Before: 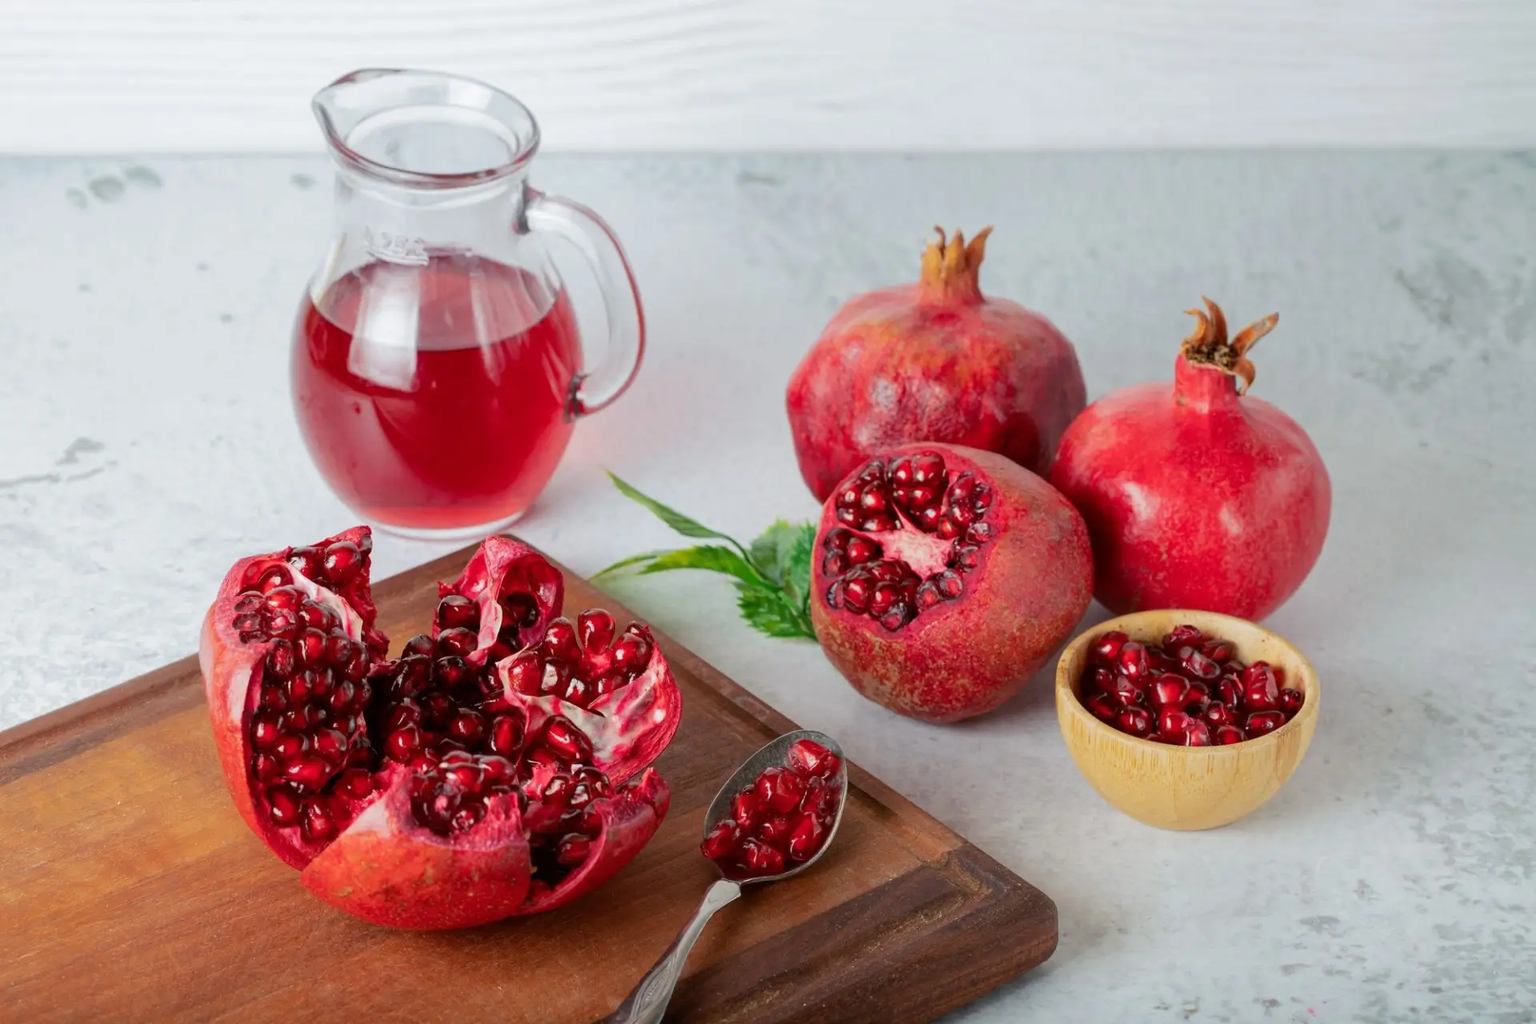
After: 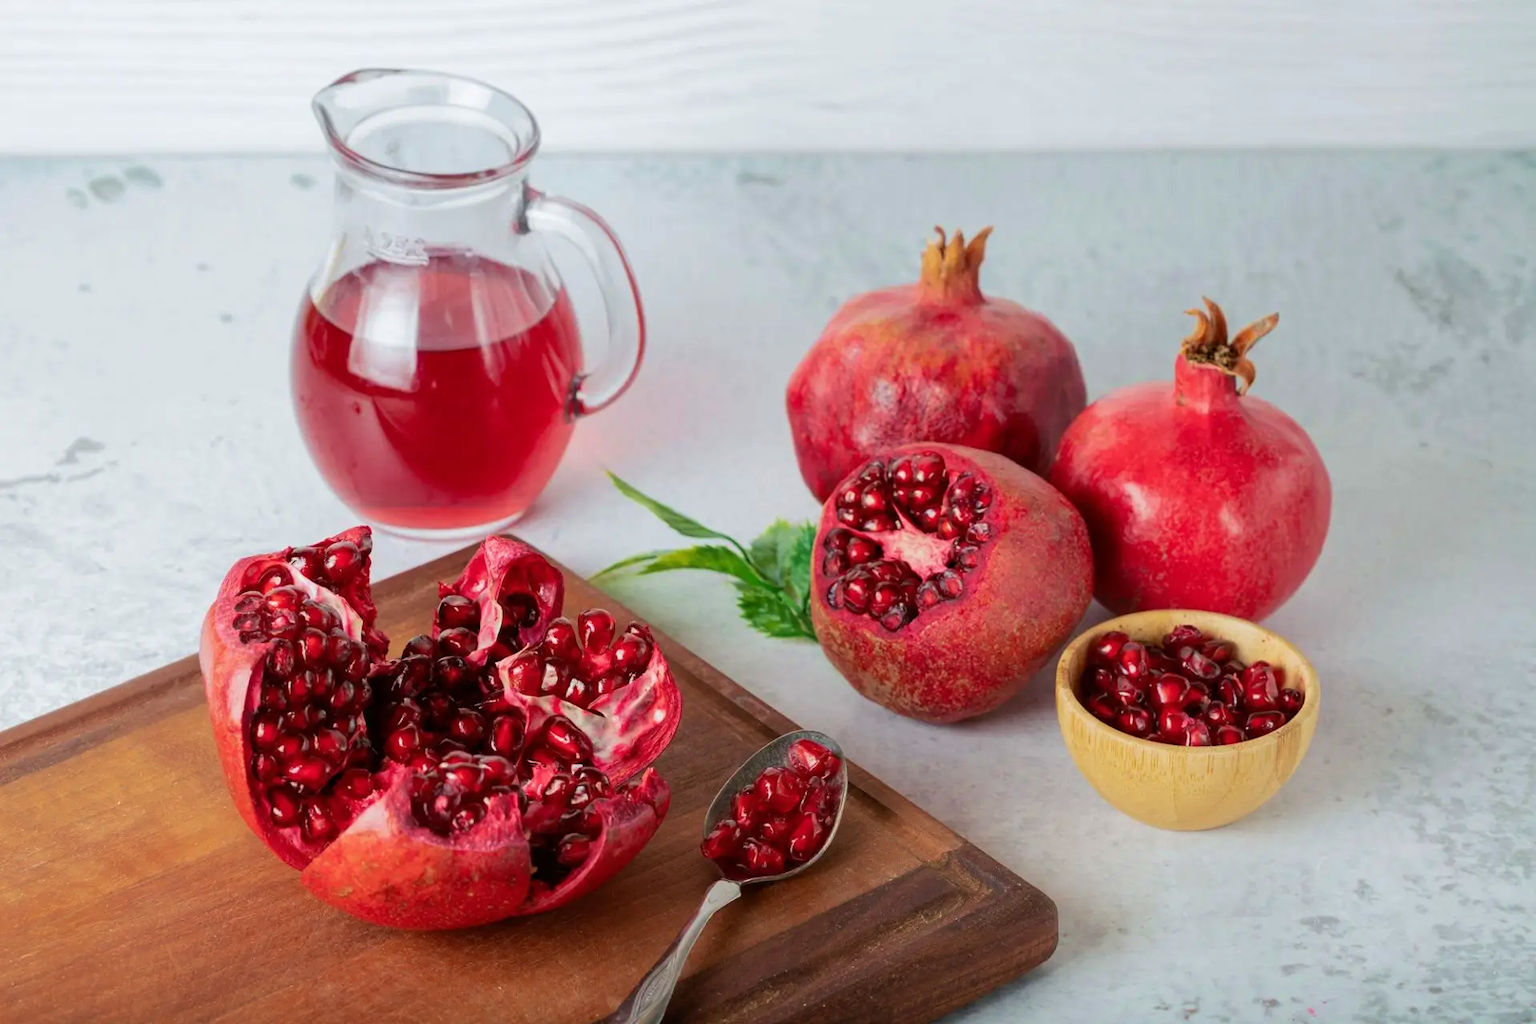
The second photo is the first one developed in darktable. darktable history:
rotate and perspective: automatic cropping off
velvia: on, module defaults
